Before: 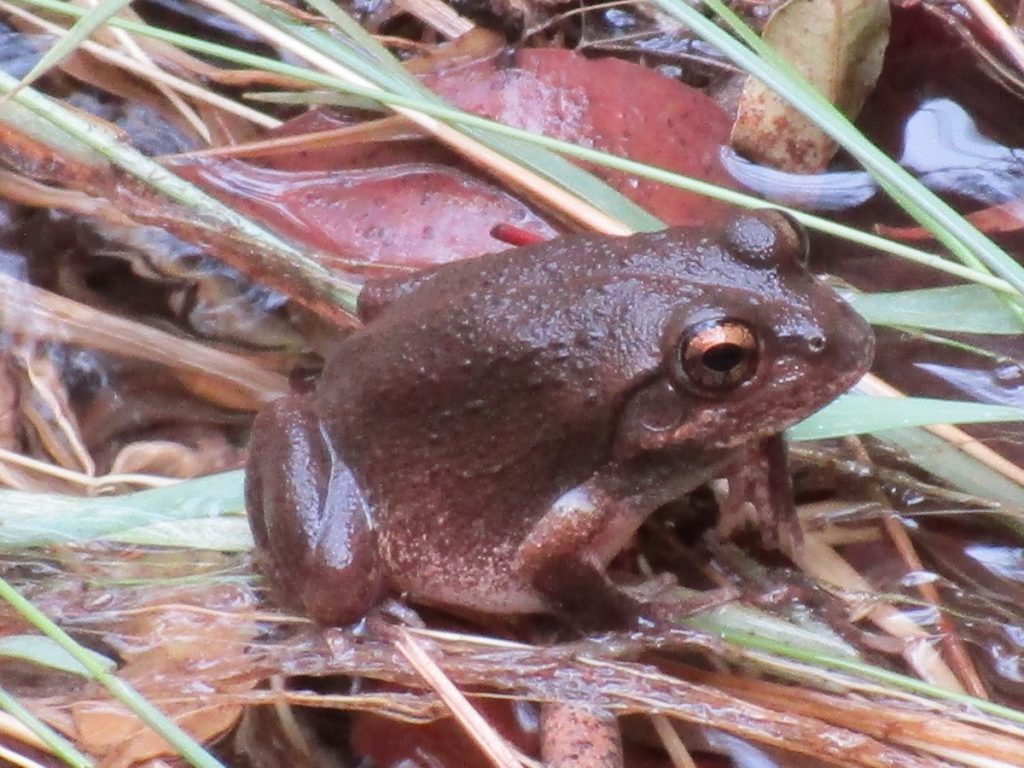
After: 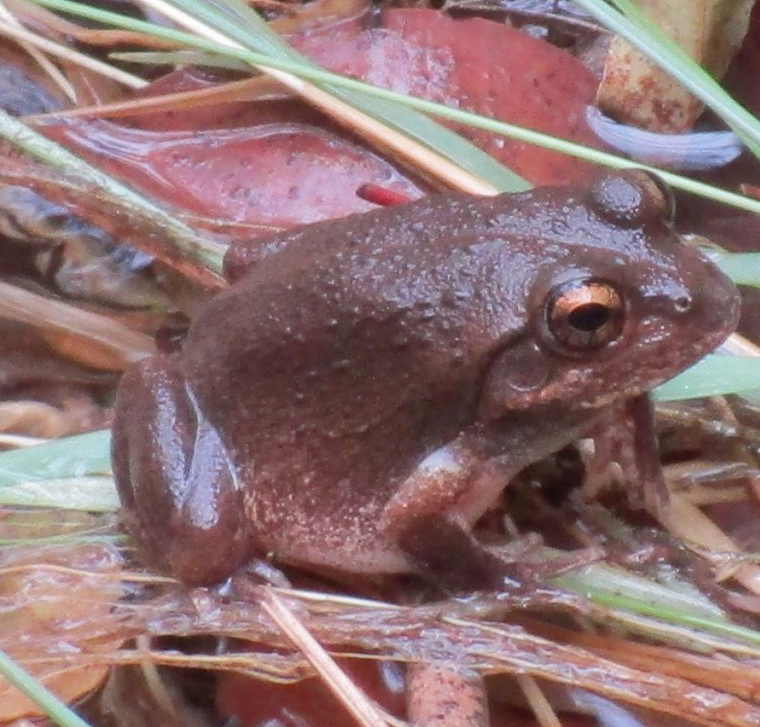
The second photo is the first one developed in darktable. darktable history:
crop and rotate: left 13.15%, top 5.251%, right 12.609%
shadows and highlights: on, module defaults
